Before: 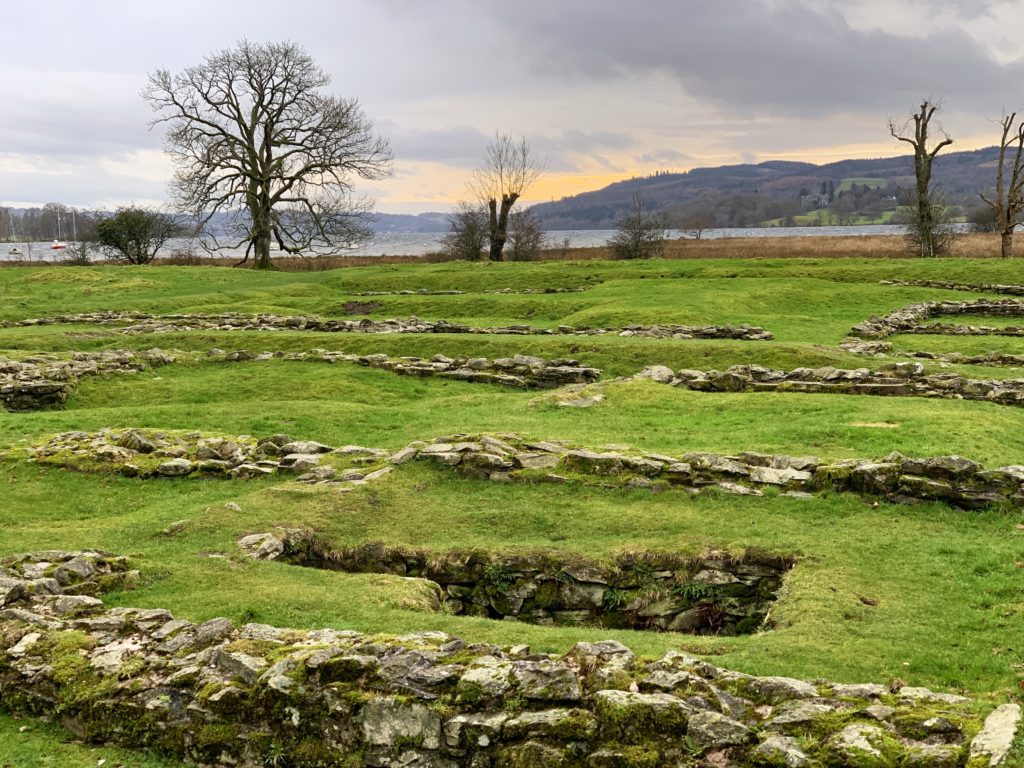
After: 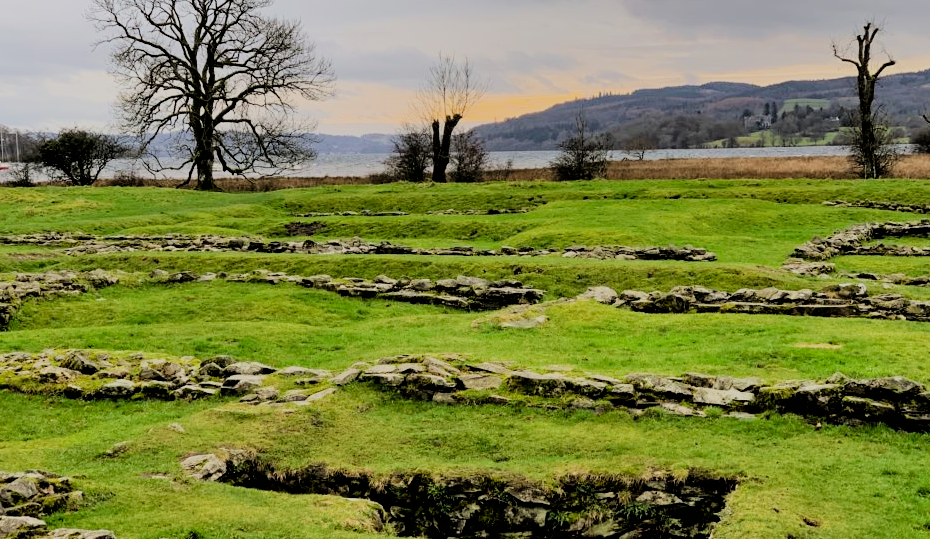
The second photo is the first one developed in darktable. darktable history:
filmic rgb: black relative exposure -3.21 EV, white relative exposure 7.02 EV, hardness 1.46, contrast 1.35
crop: left 5.596%, top 10.314%, right 3.534%, bottom 19.395%
